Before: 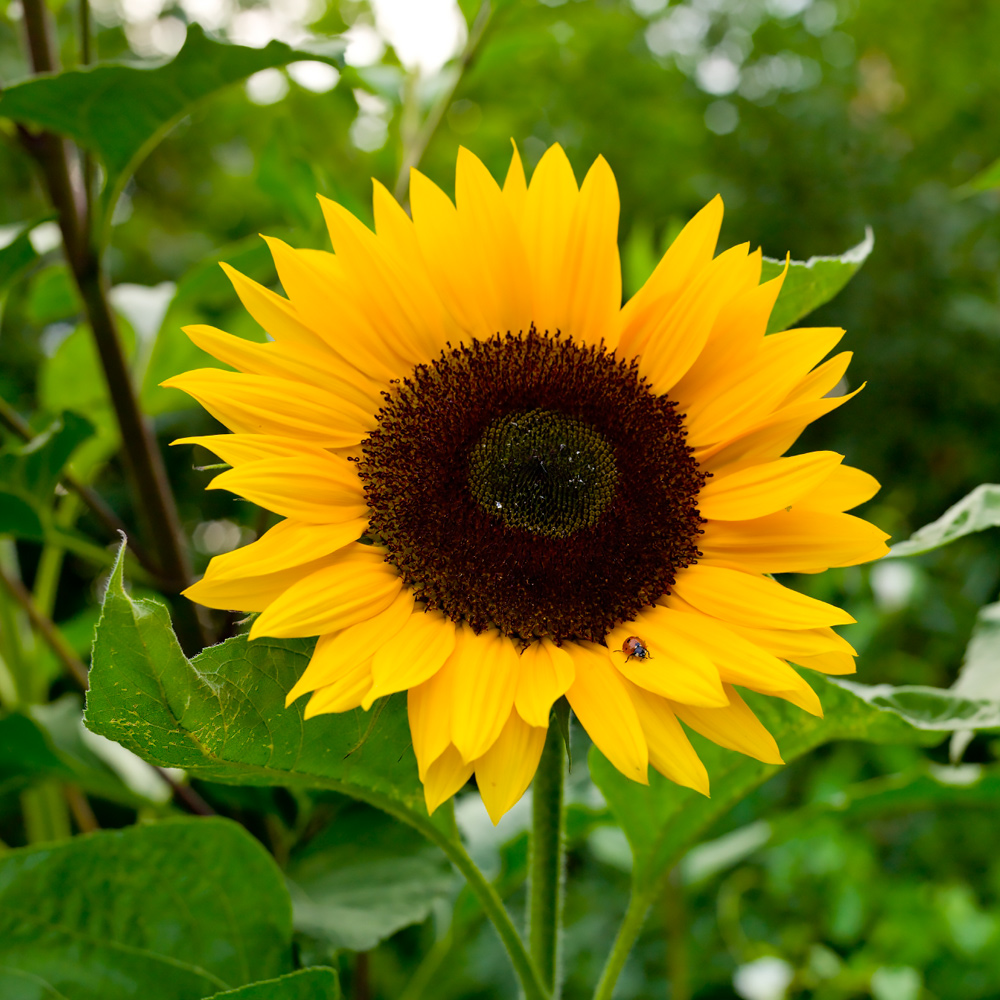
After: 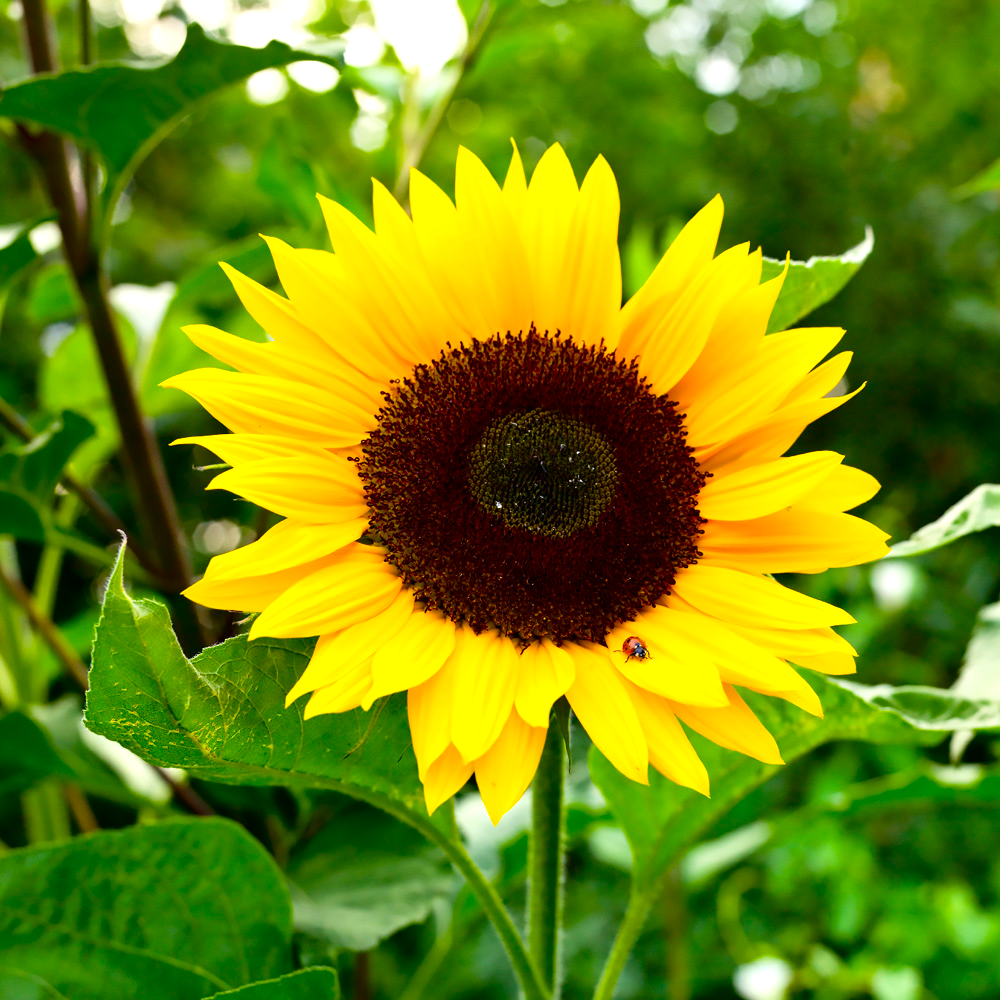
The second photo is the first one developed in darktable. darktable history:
exposure: black level correction 0, exposure 0.7 EV, compensate exposure bias true, compensate highlight preservation false
contrast brightness saturation: contrast 0.13, brightness -0.05, saturation 0.16
shadows and highlights: radius 337.17, shadows 29.01, soften with gaussian
